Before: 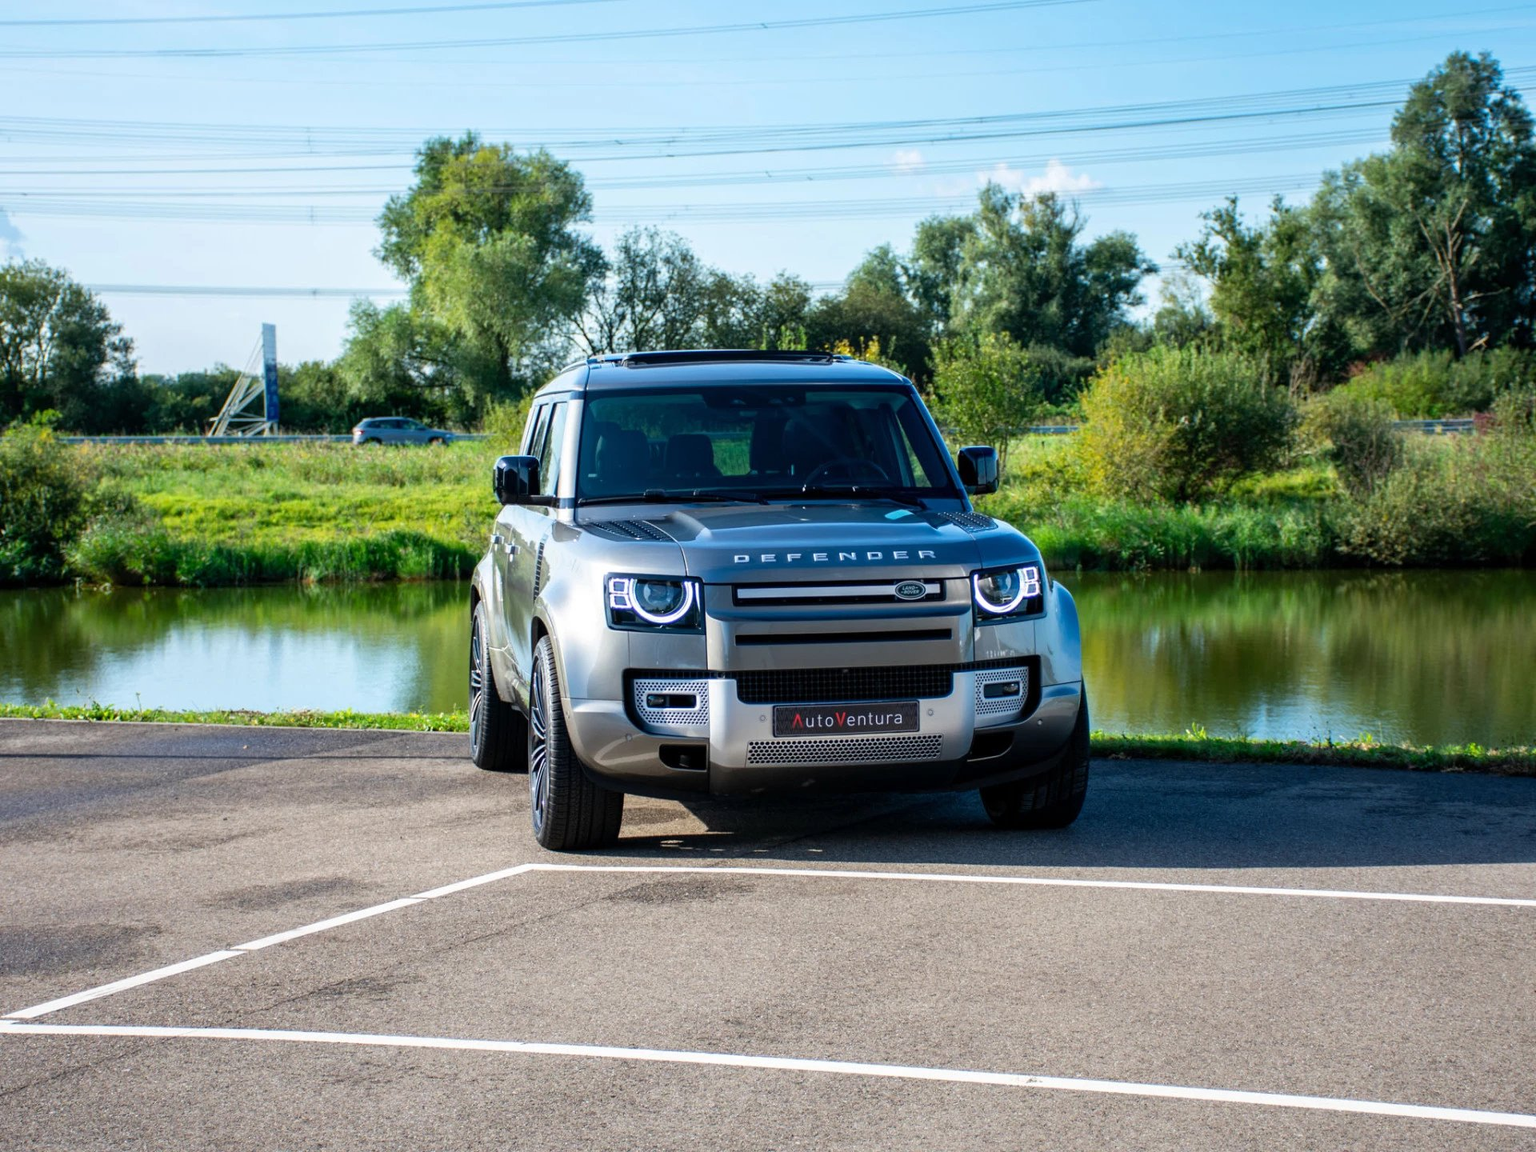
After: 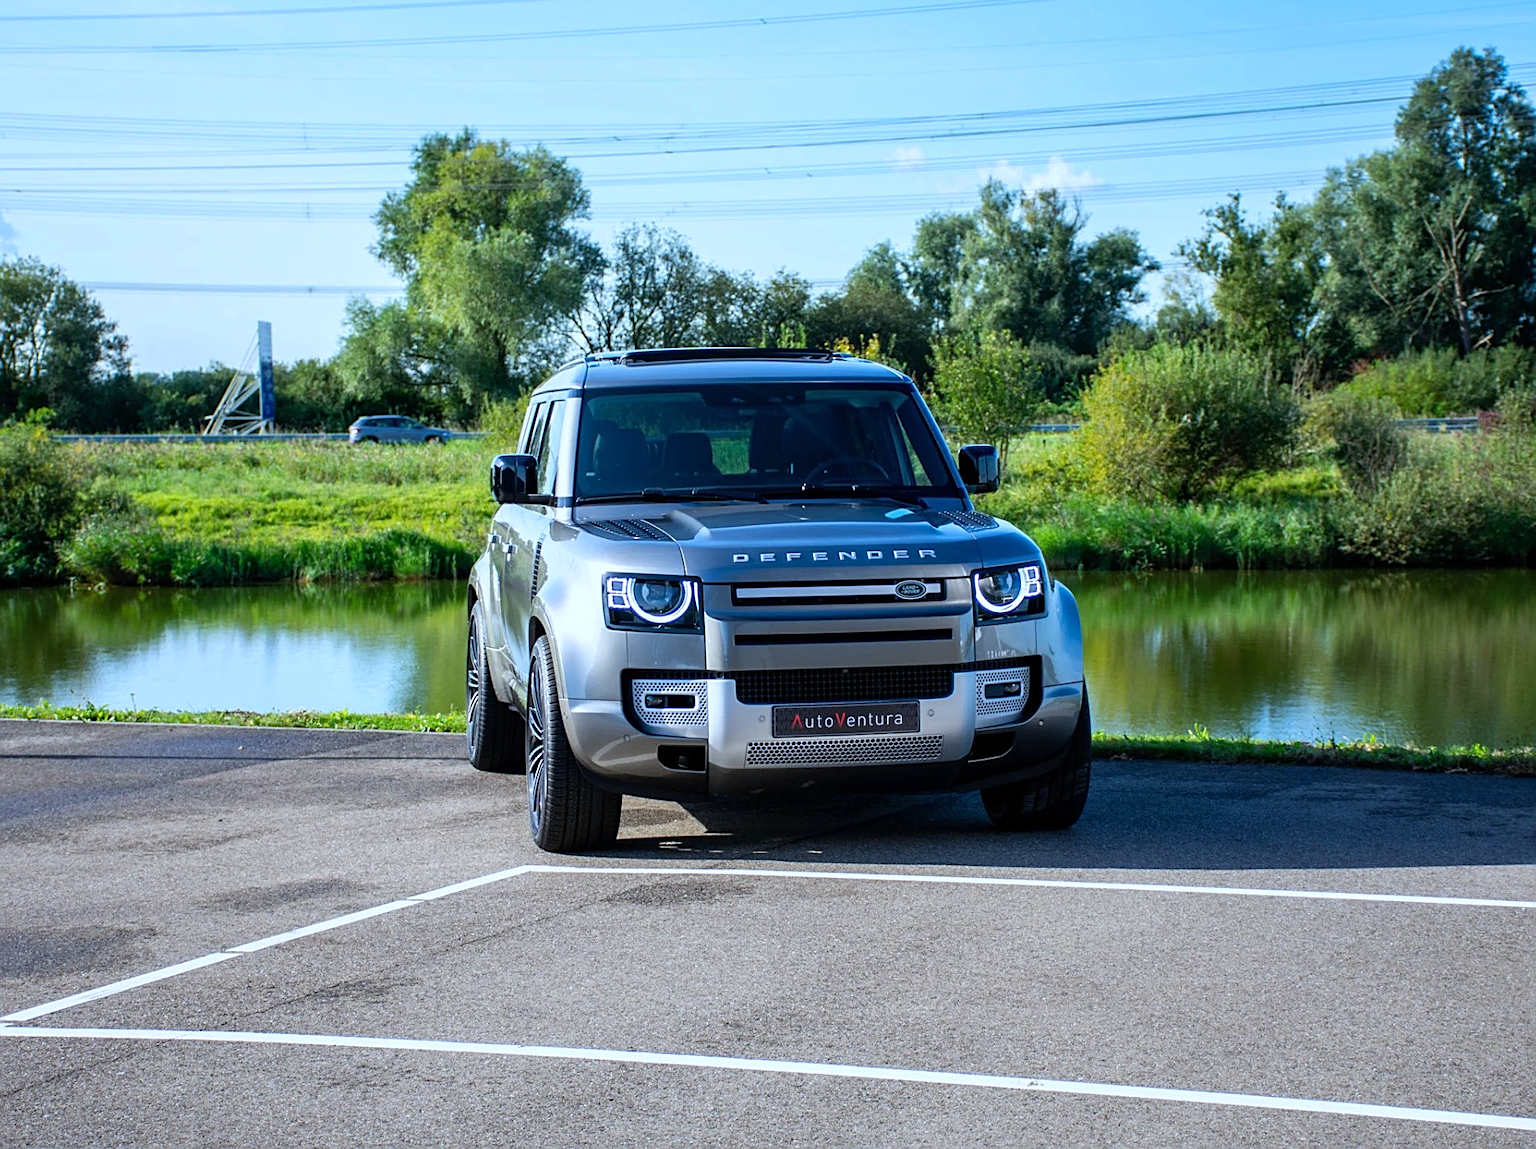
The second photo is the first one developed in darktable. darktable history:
white balance: red 0.924, blue 1.095
crop: left 0.434%, top 0.485%, right 0.244%, bottom 0.386%
sharpen: on, module defaults
